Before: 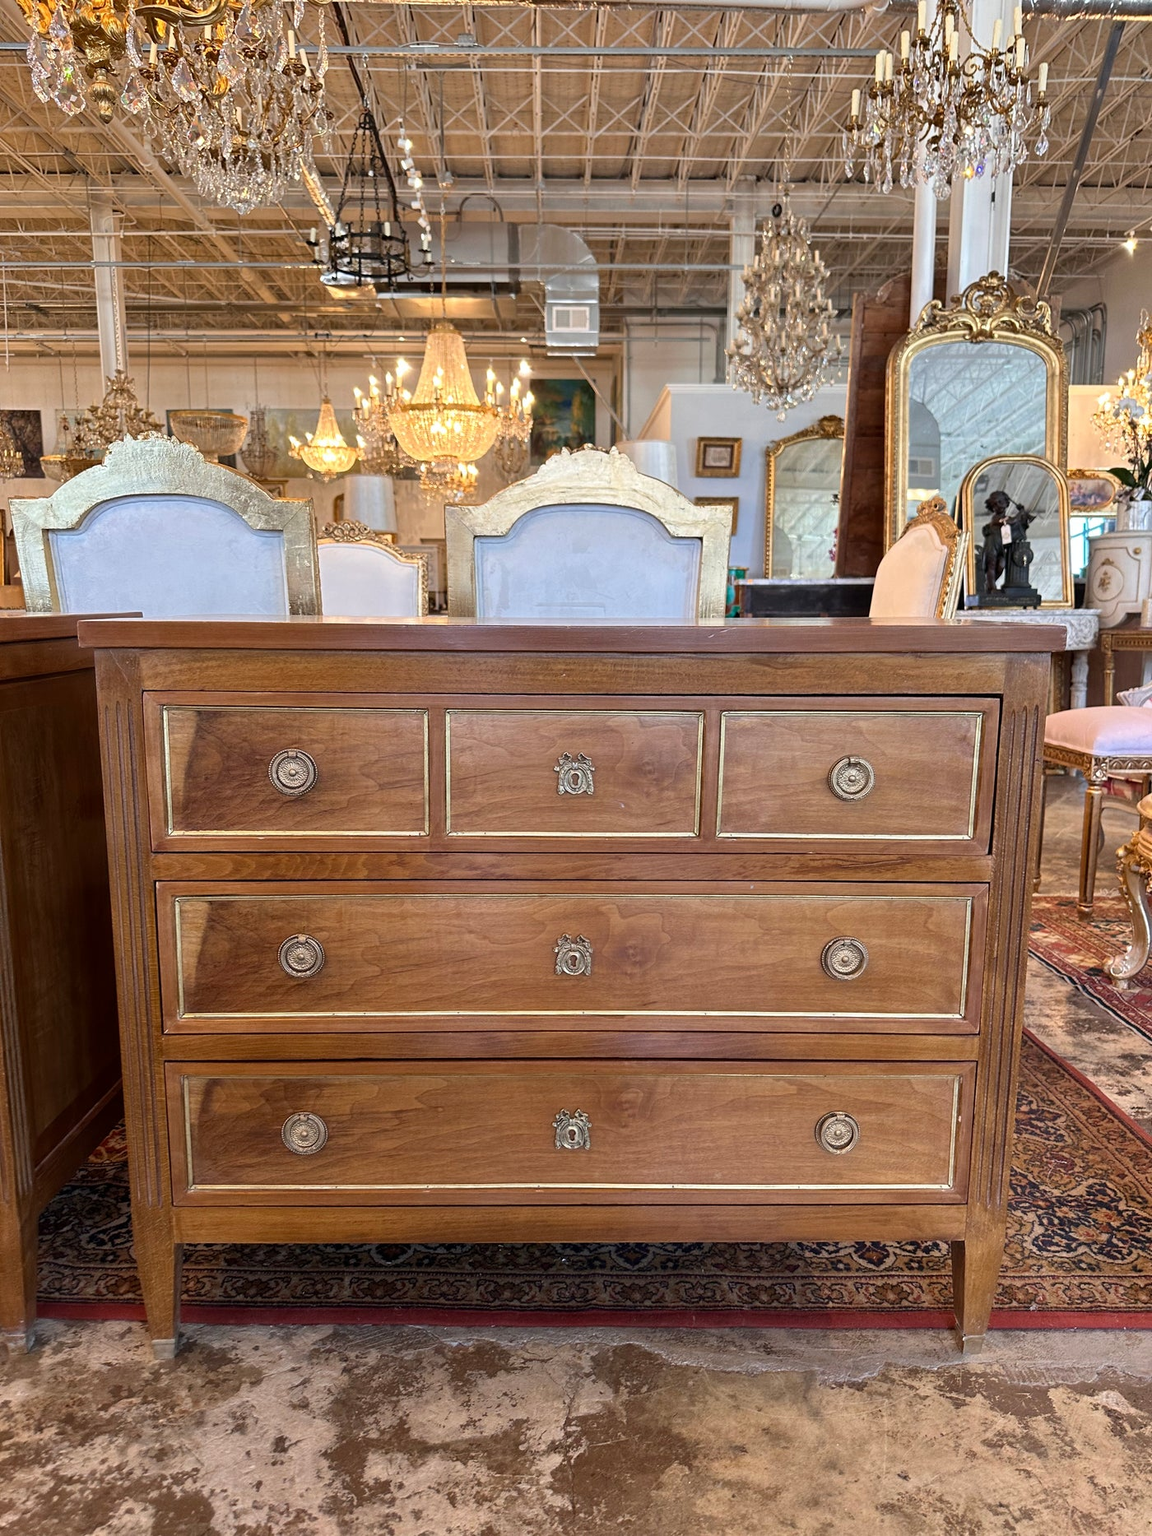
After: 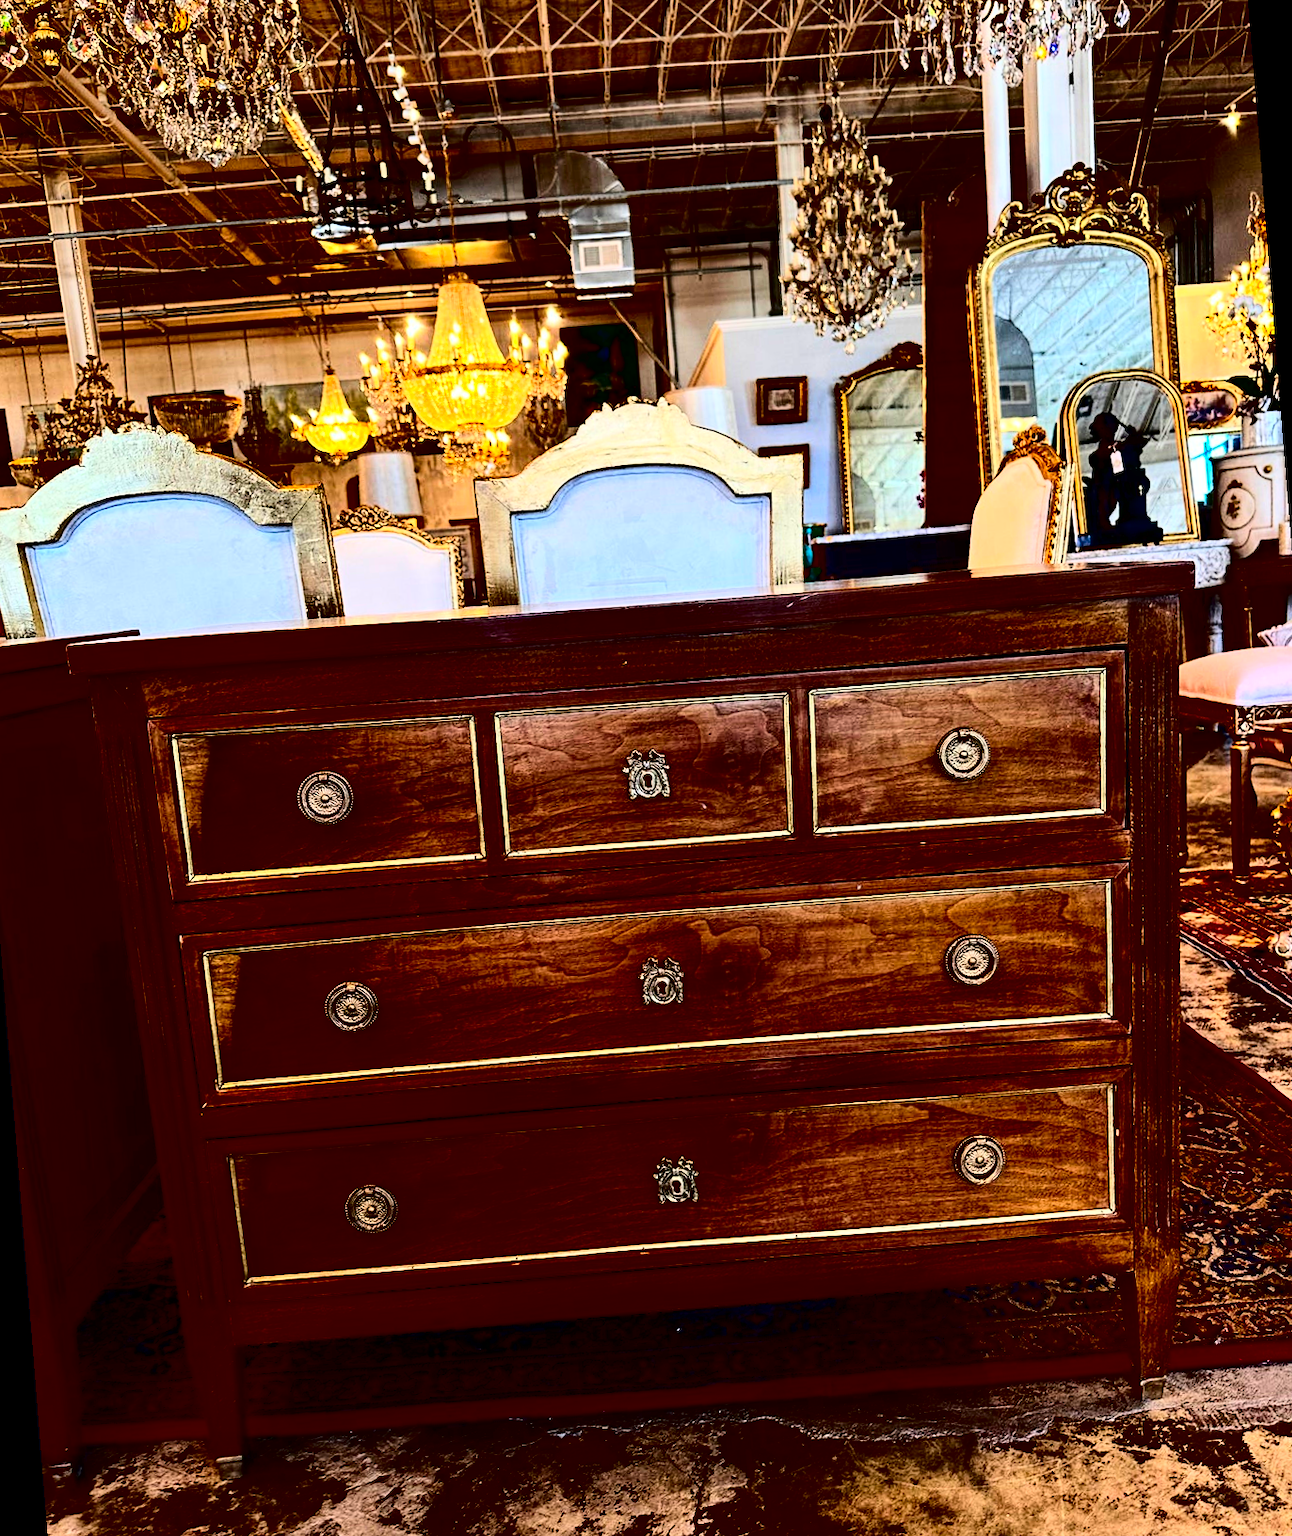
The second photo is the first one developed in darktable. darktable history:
contrast brightness saturation: contrast 0.77, brightness -1, saturation 1
rotate and perspective: rotation -4.57°, crop left 0.054, crop right 0.944, crop top 0.087, crop bottom 0.914
